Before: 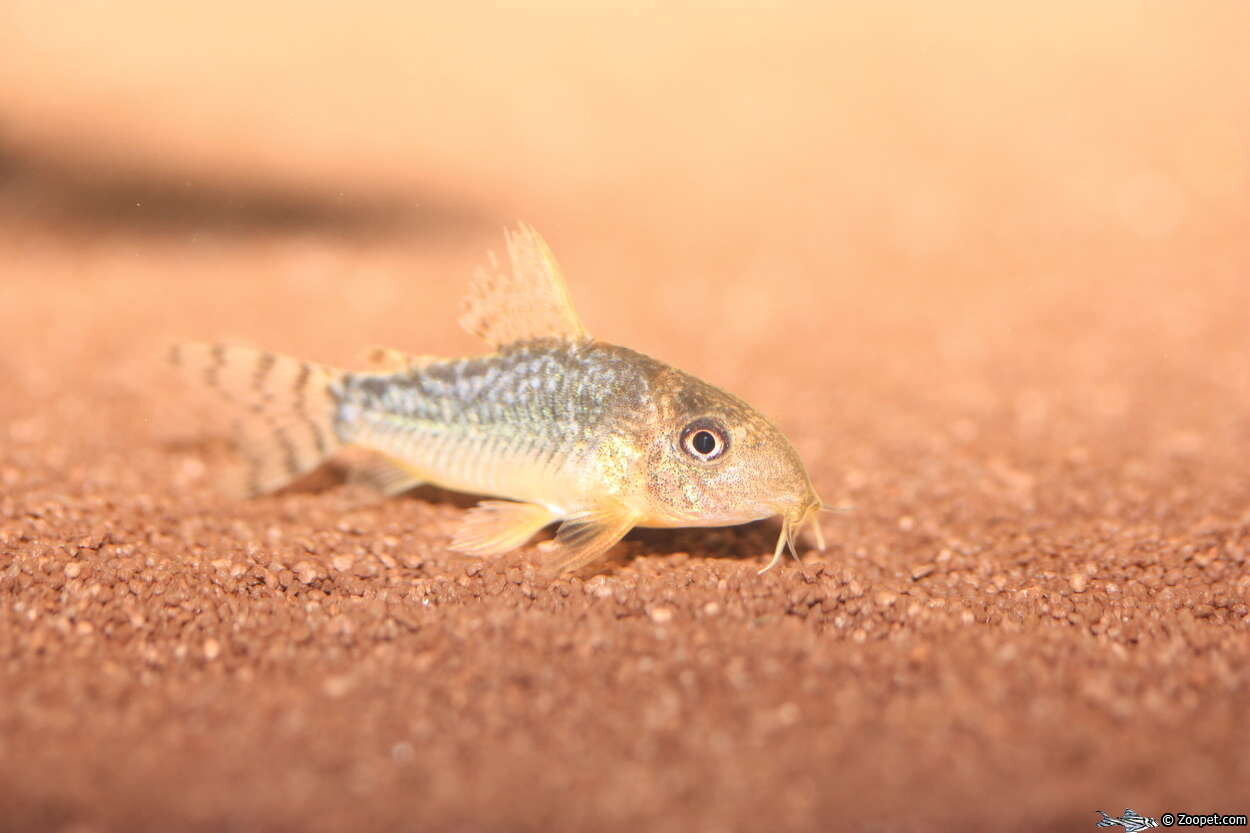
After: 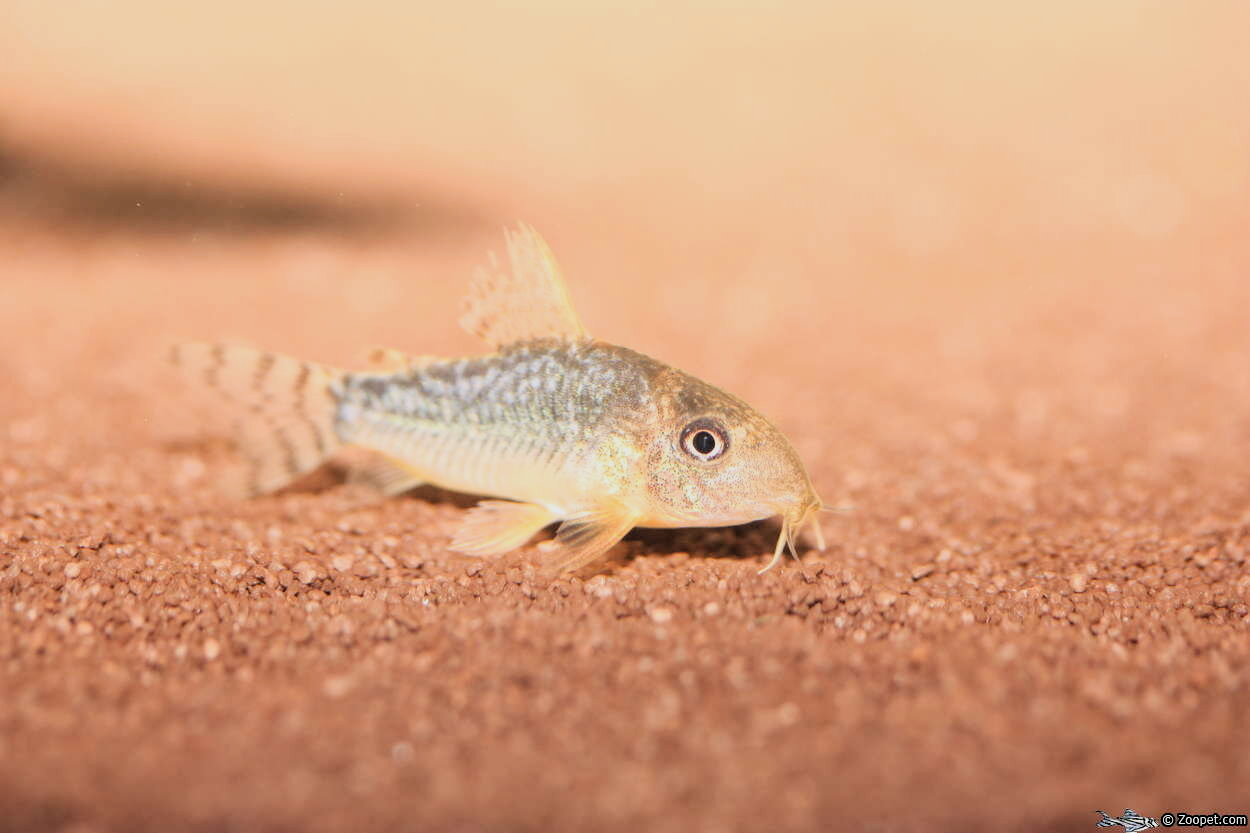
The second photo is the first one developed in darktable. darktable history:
filmic rgb: black relative exposure -5 EV, white relative exposure 3.5 EV, hardness 3.19, contrast 1.2, highlights saturation mix -30%
